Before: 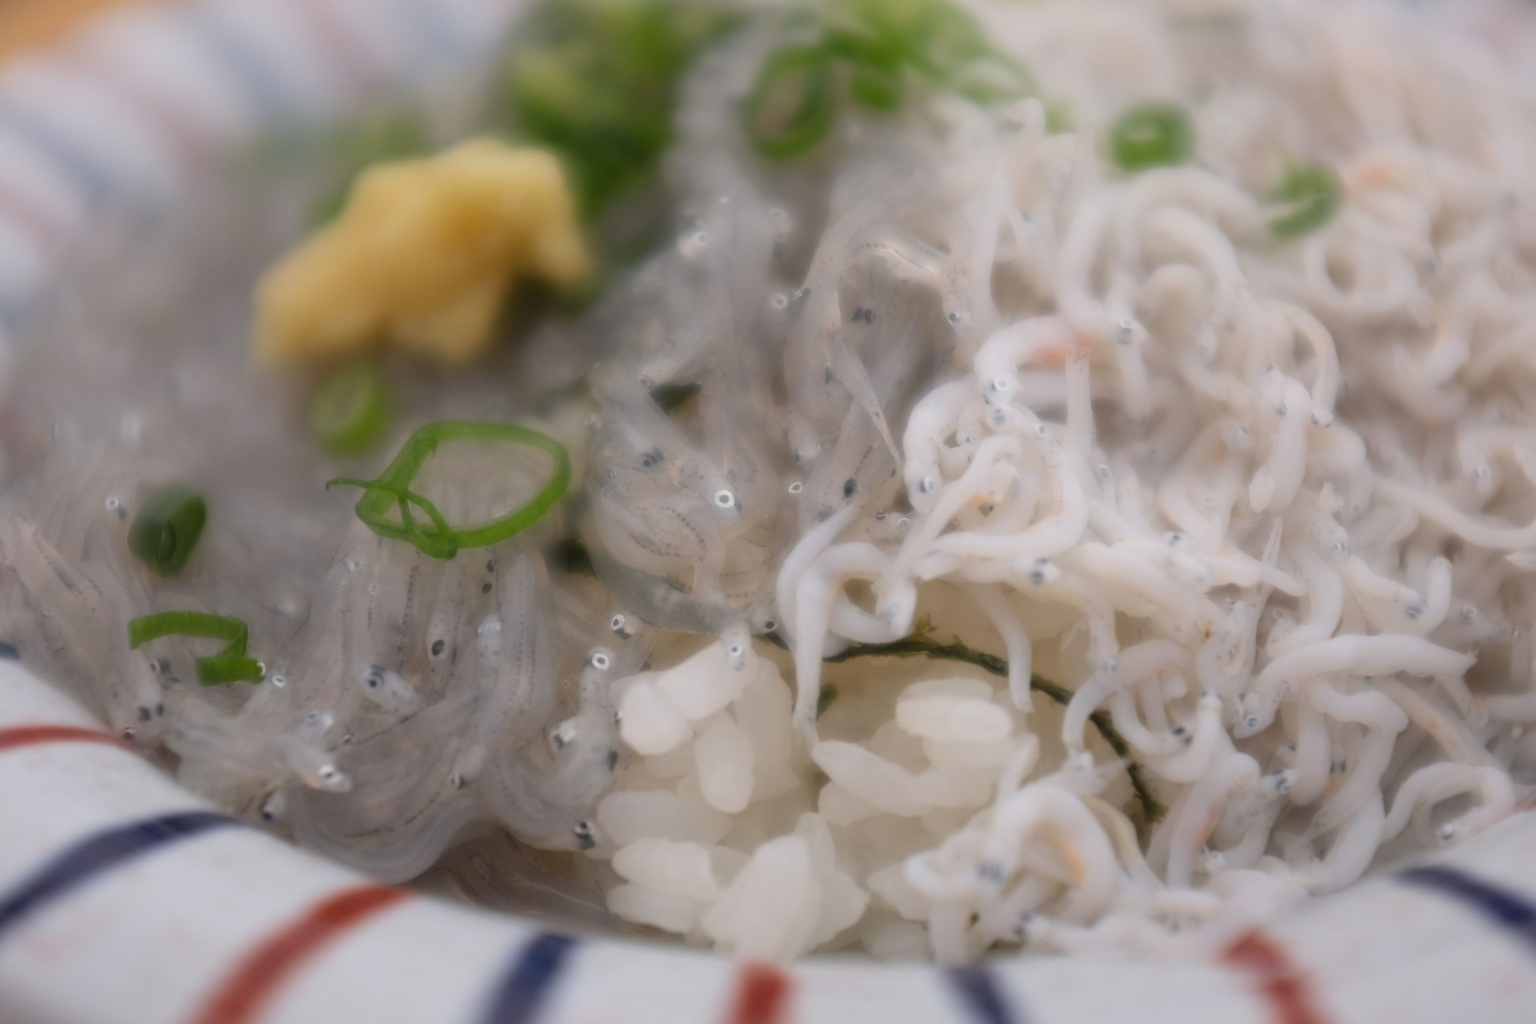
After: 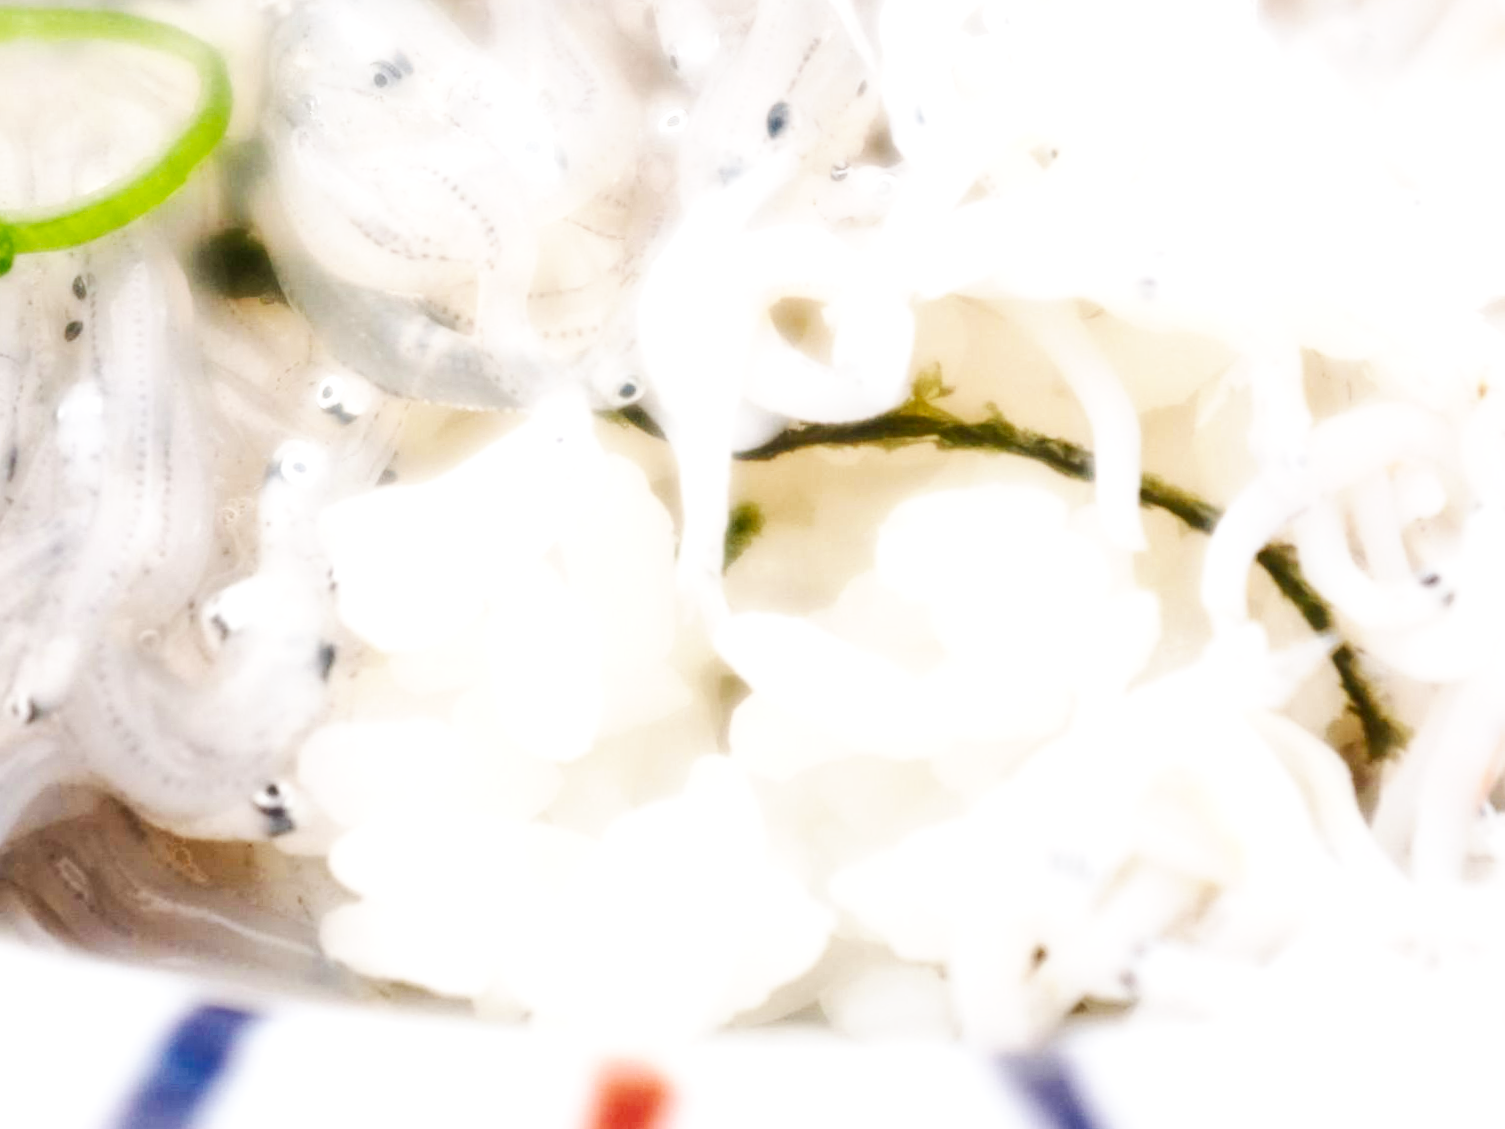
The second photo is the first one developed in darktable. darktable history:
shadows and highlights: shadows 32, highlights -32, soften with gaussian
crop: left 29.672%, top 41.786%, right 20.851%, bottom 3.487%
exposure: exposure 1.15 EV, compensate highlight preservation false
base curve: curves: ch0 [(0, 0) (0.007, 0.004) (0.027, 0.03) (0.046, 0.07) (0.207, 0.54) (0.442, 0.872) (0.673, 0.972) (1, 1)], preserve colors none
local contrast: on, module defaults
rotate and perspective: rotation -1.24°, automatic cropping off
